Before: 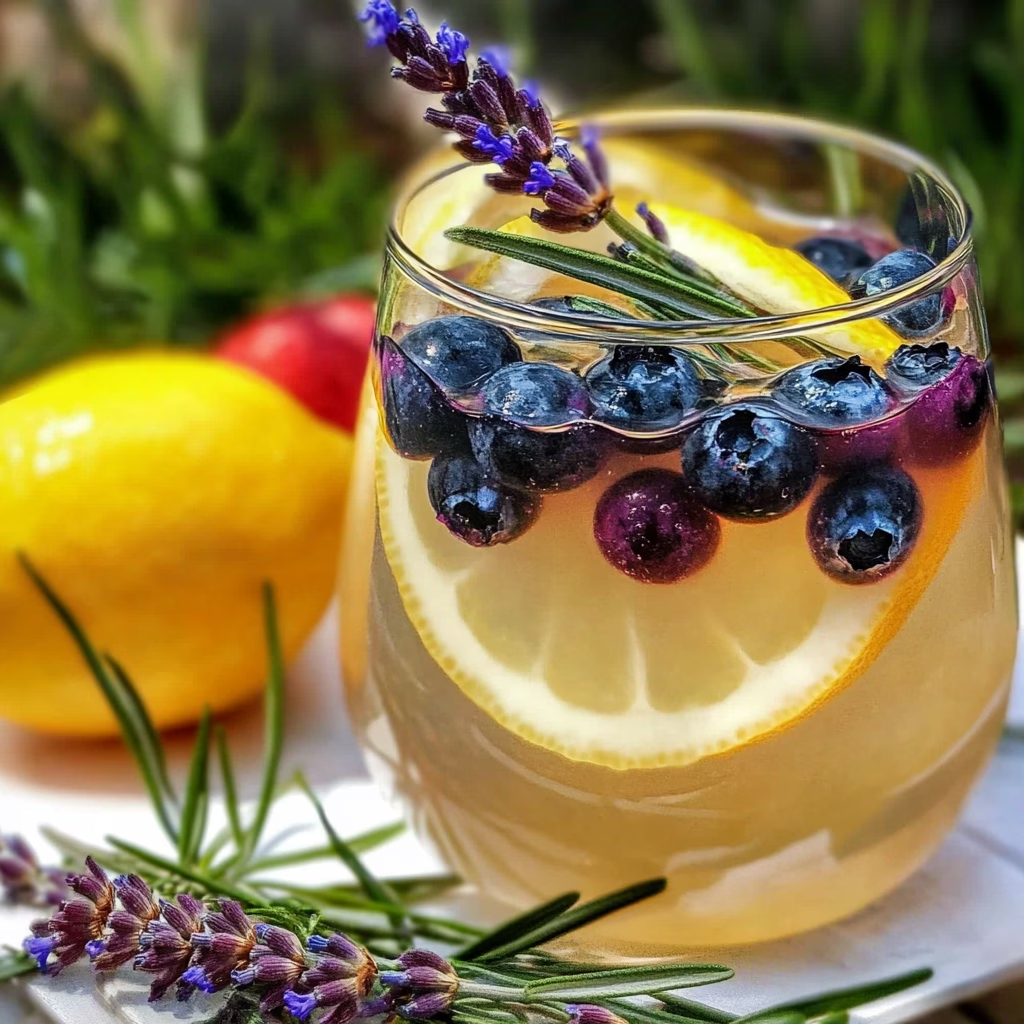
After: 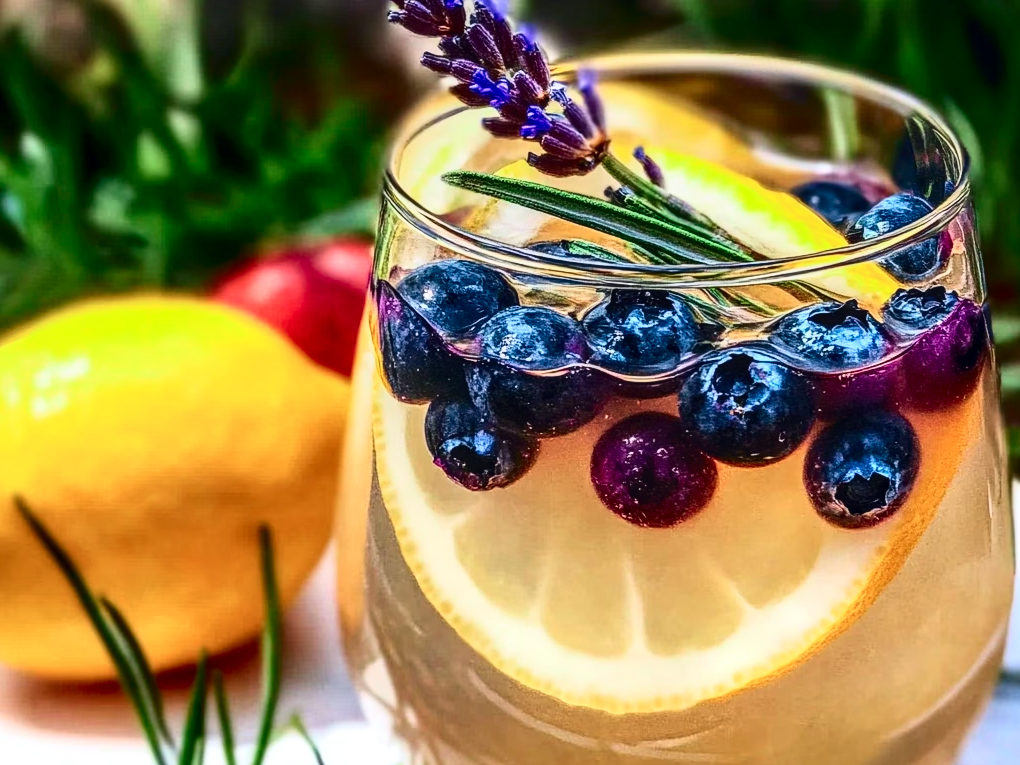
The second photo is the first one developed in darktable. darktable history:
tone curve: curves: ch0 [(0, 0) (0.236, 0.124) (0.373, 0.304) (0.542, 0.593) (0.737, 0.873) (1, 1)]; ch1 [(0, 0) (0.399, 0.328) (0.488, 0.484) (0.598, 0.624) (1, 1)]; ch2 [(0, 0) (0.448, 0.405) (0.523, 0.511) (0.592, 0.59) (1, 1)], color space Lab, independent channels, preserve colors none
local contrast: on, module defaults
crop: left 0.387%, top 5.469%, bottom 19.809%
